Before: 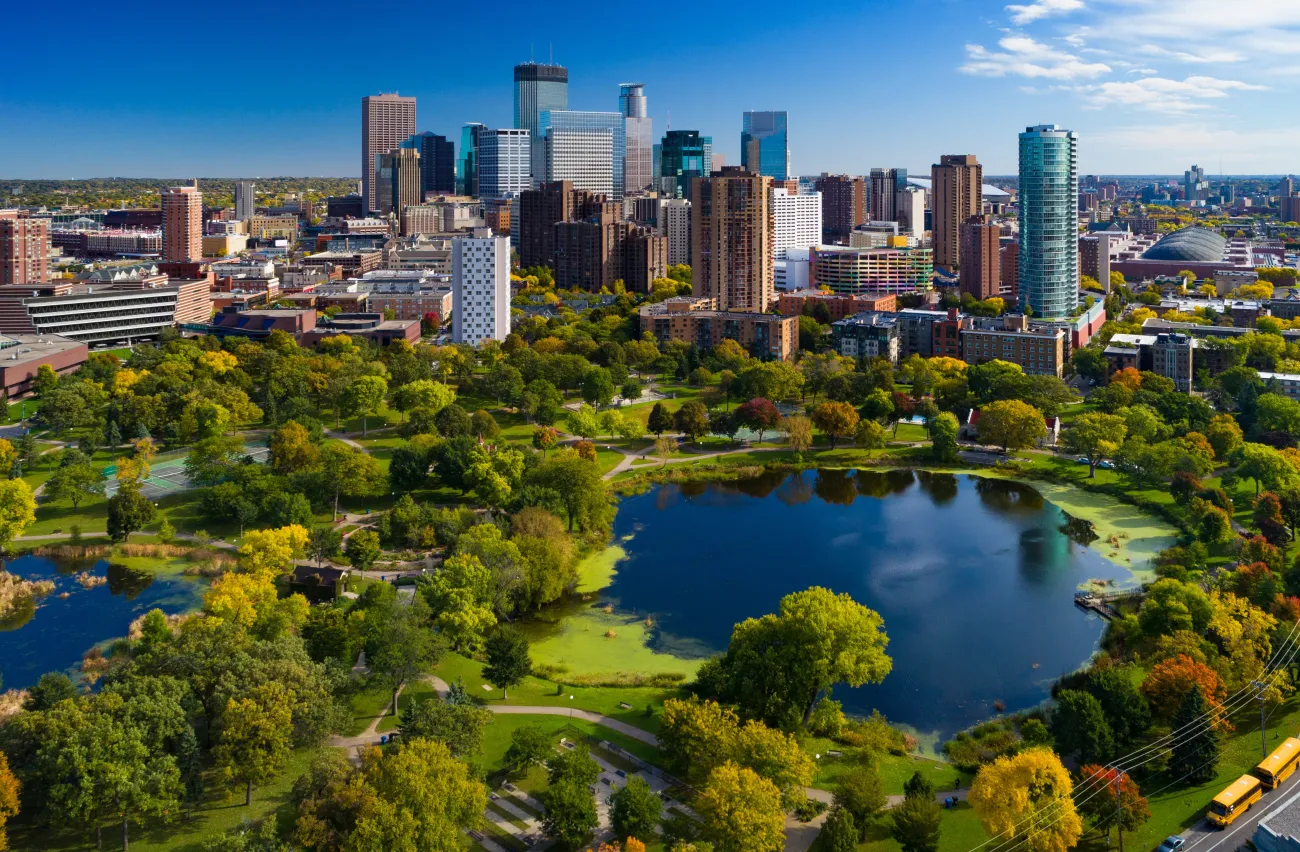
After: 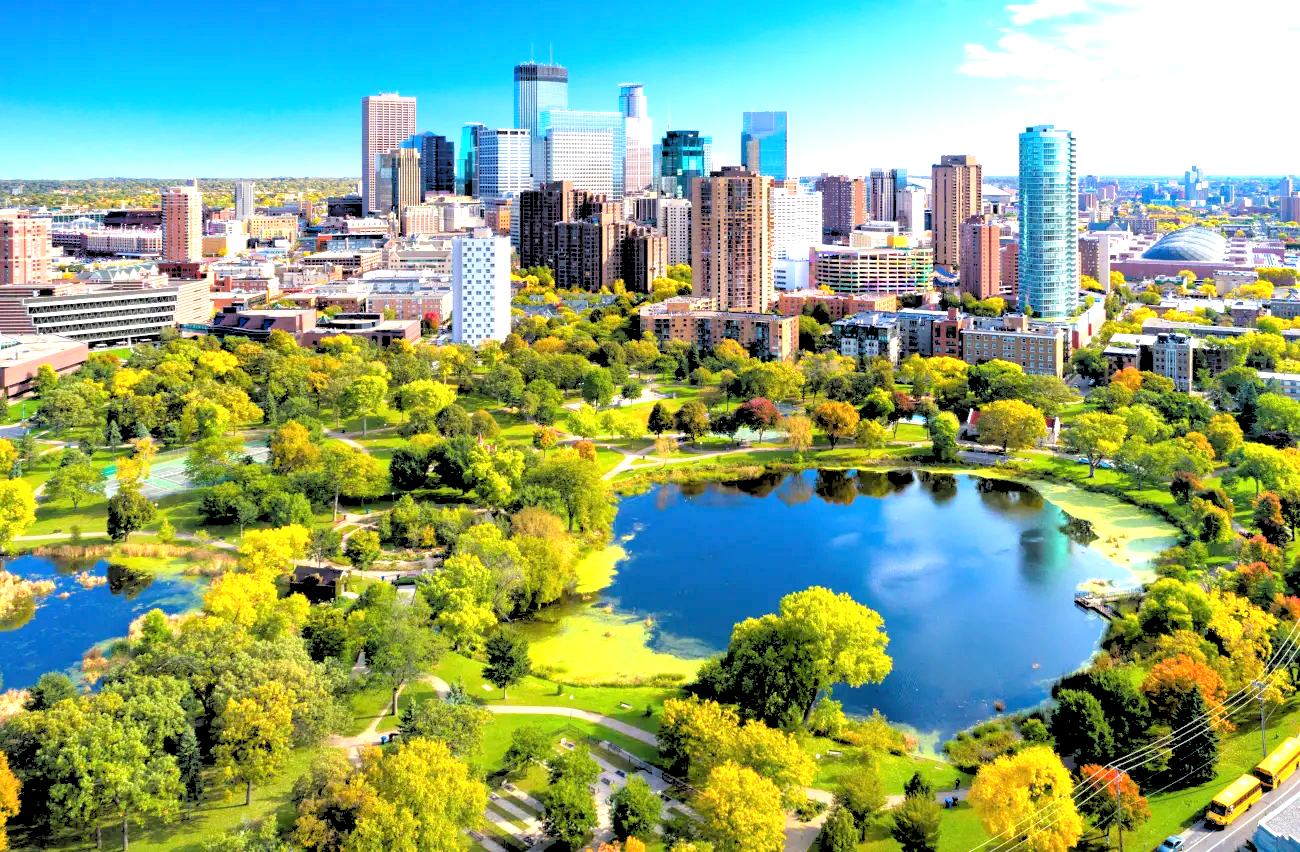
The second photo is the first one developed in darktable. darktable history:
exposure: black level correction 0, exposure 1.625 EV, compensate exposure bias true, compensate highlight preservation false
rgb levels: levels [[0.027, 0.429, 0.996], [0, 0.5, 1], [0, 0.5, 1]]
